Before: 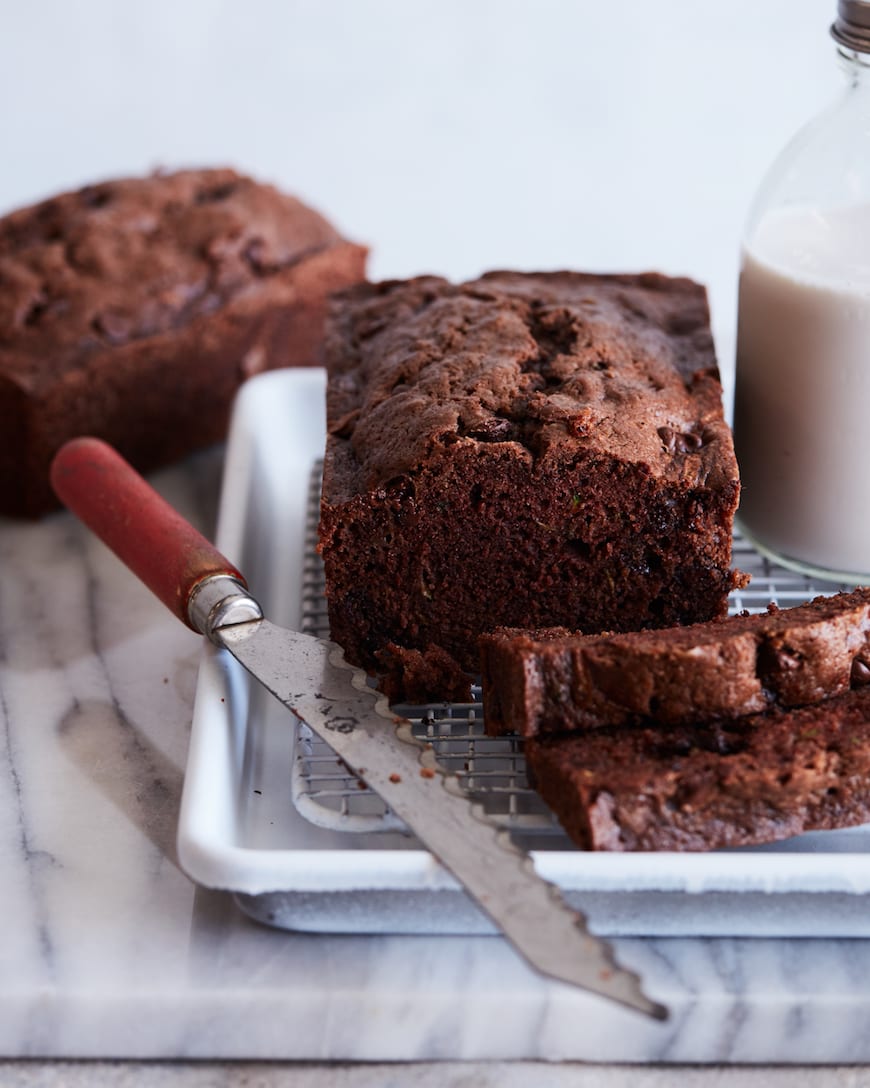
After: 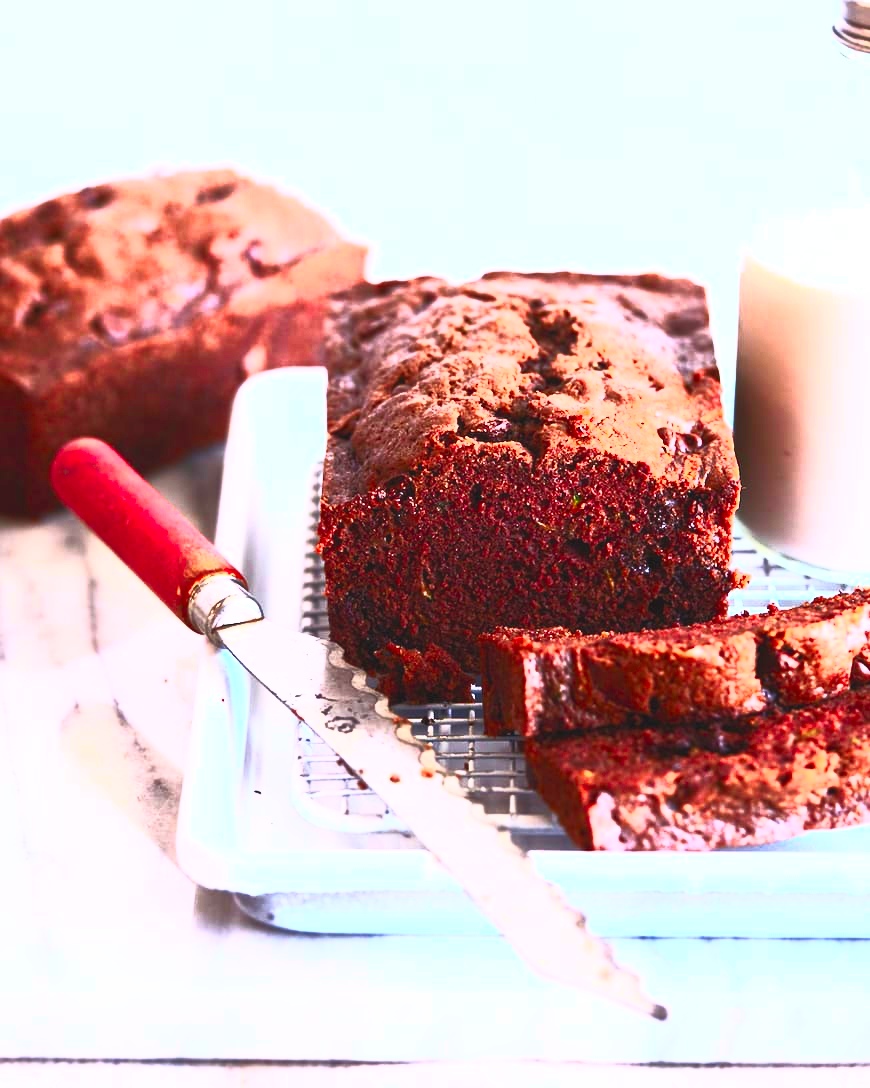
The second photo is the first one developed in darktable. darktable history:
contrast brightness saturation: contrast 1, brightness 1, saturation 1
exposure: black level correction -0.001, exposure 0.9 EV, compensate exposure bias true, compensate highlight preservation false
